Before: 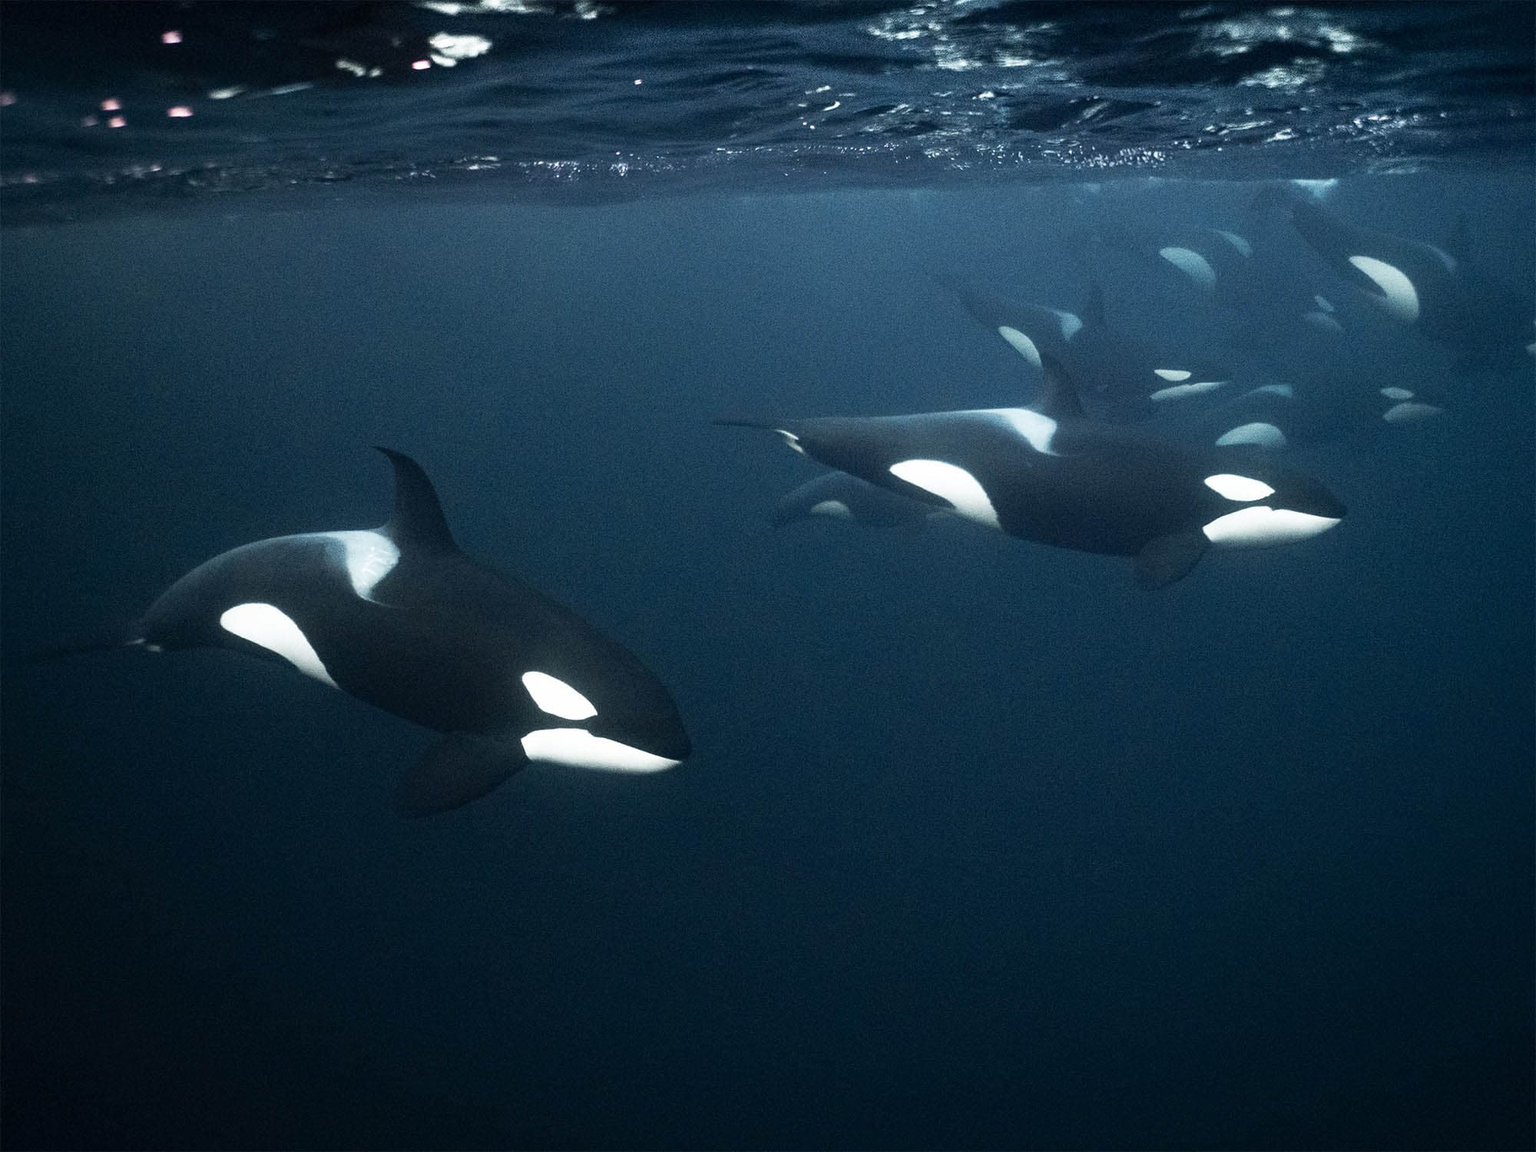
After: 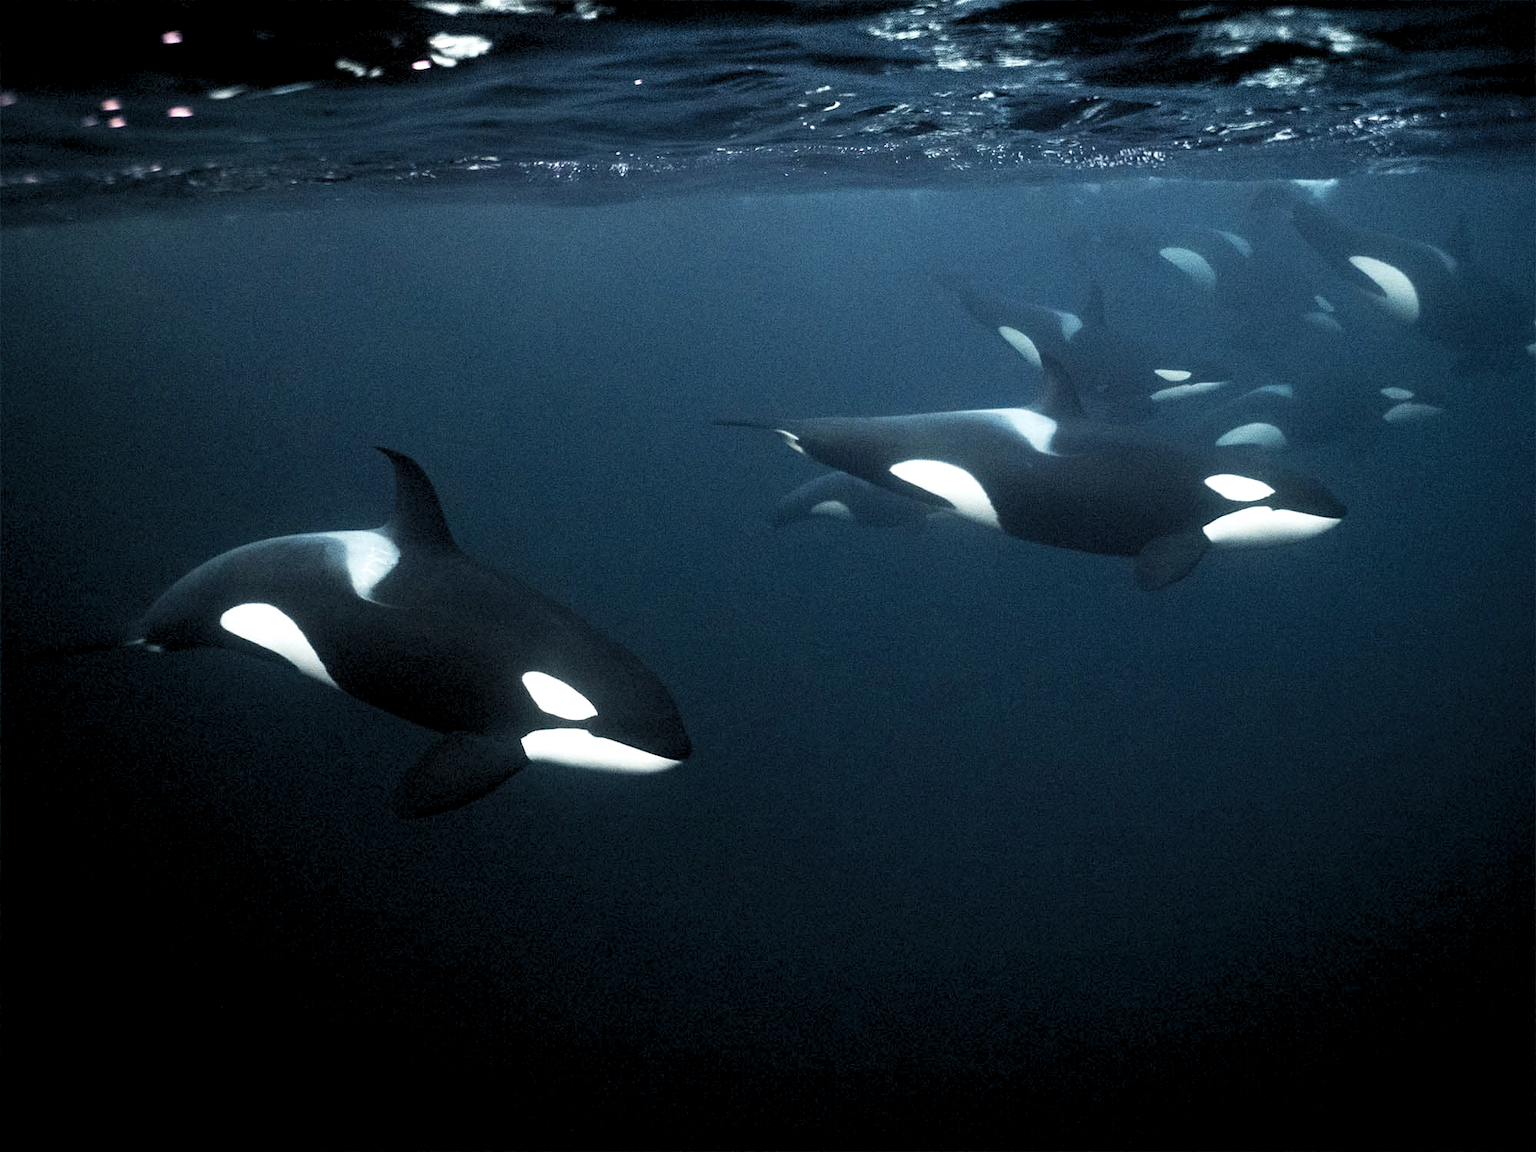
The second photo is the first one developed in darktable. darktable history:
levels: black 3.81%, levels [0.073, 0.497, 0.972]
